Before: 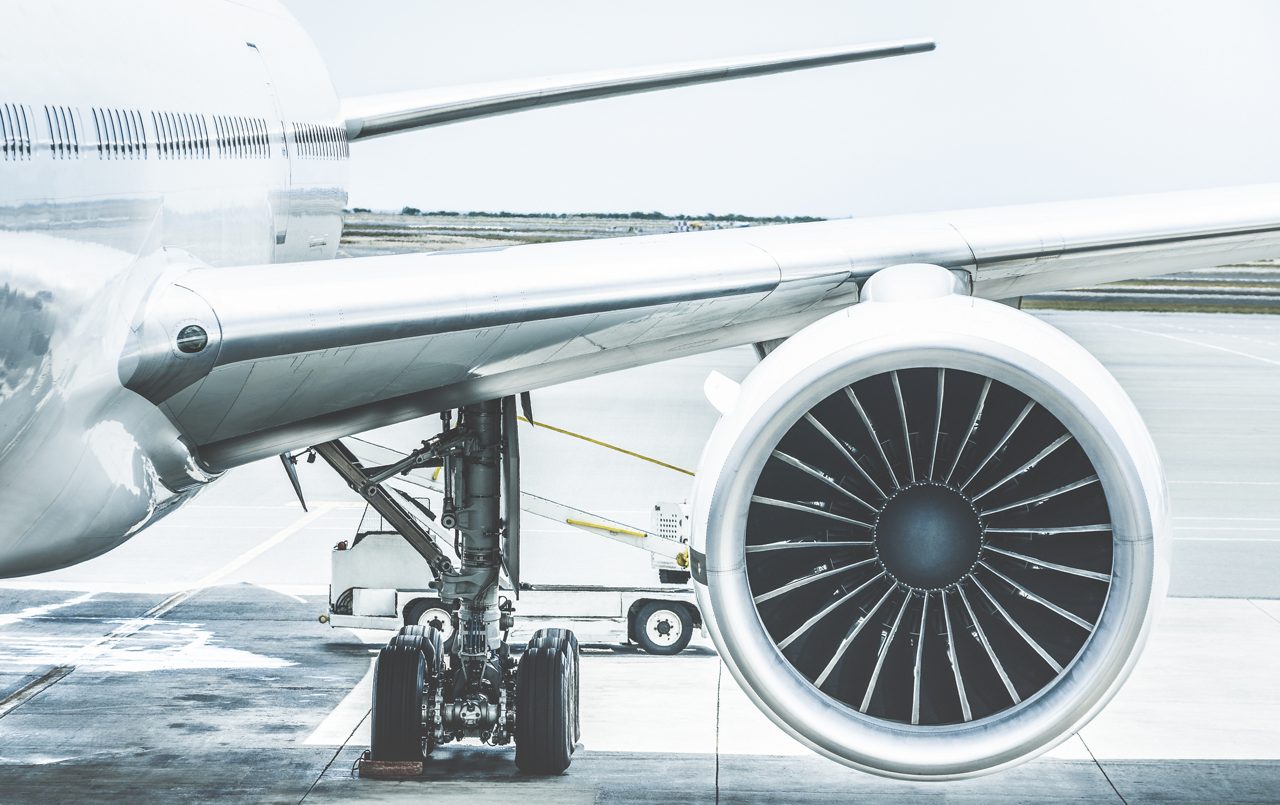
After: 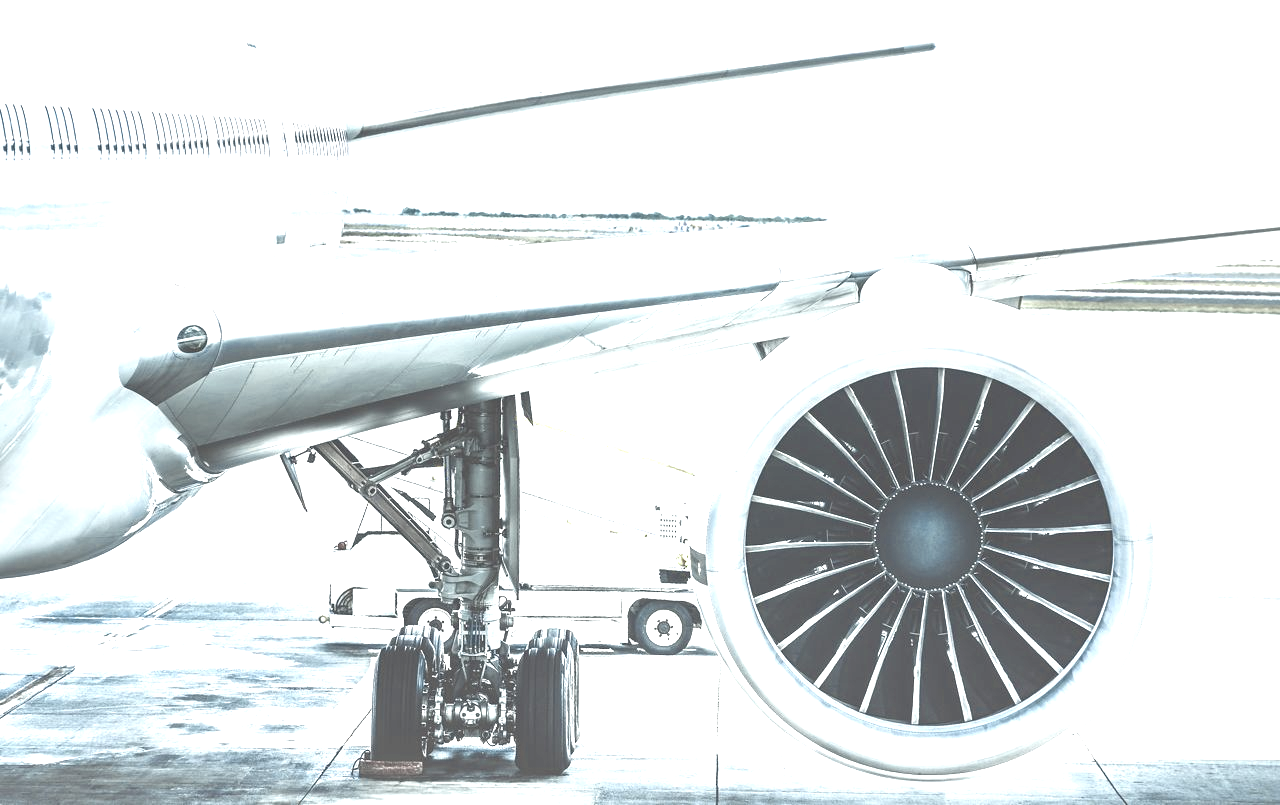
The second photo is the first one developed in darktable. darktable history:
exposure: black level correction 0.001, exposure 1.318 EV, compensate exposure bias true, compensate highlight preservation false
color zones: curves: ch0 [(0.25, 0.667) (0.758, 0.368)]; ch1 [(0.215, 0.245) (0.761, 0.373)]; ch2 [(0.247, 0.554) (0.761, 0.436)]
